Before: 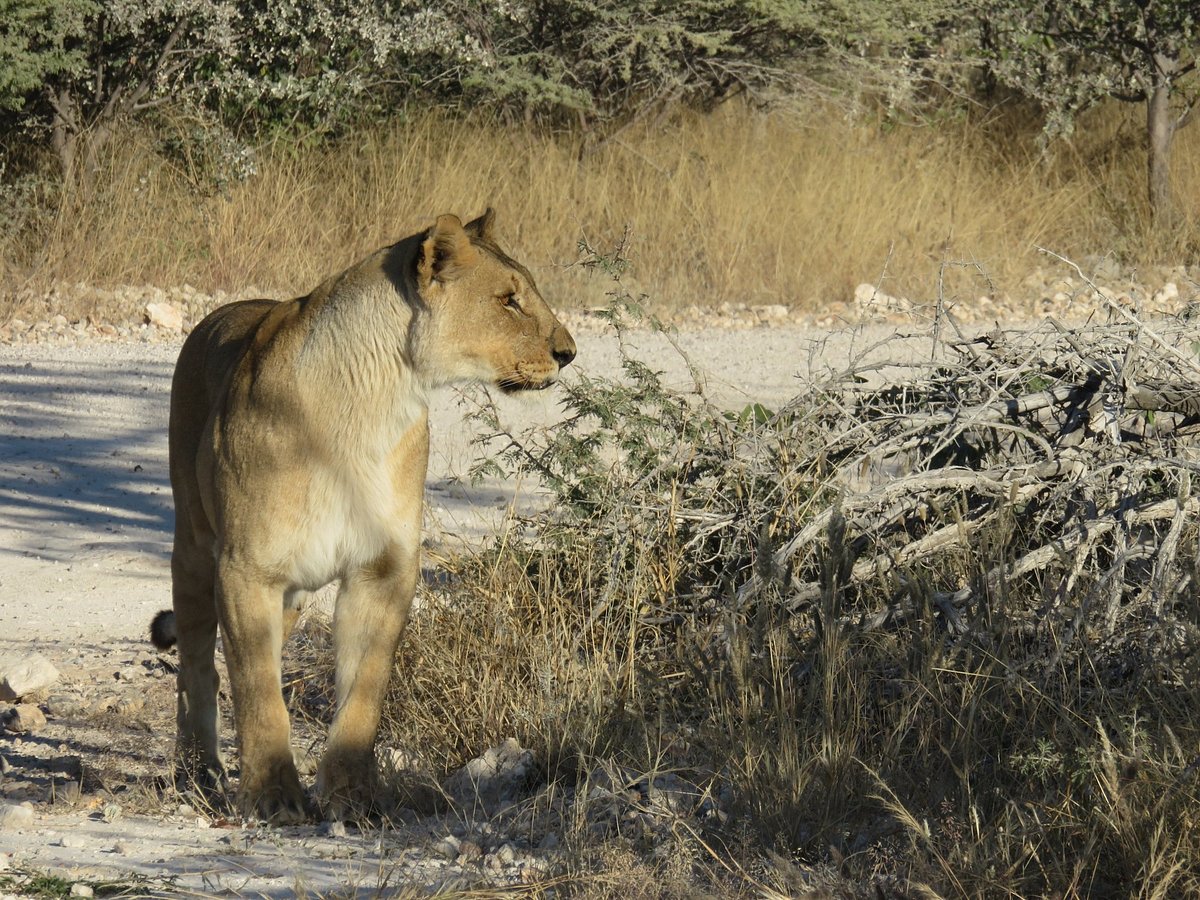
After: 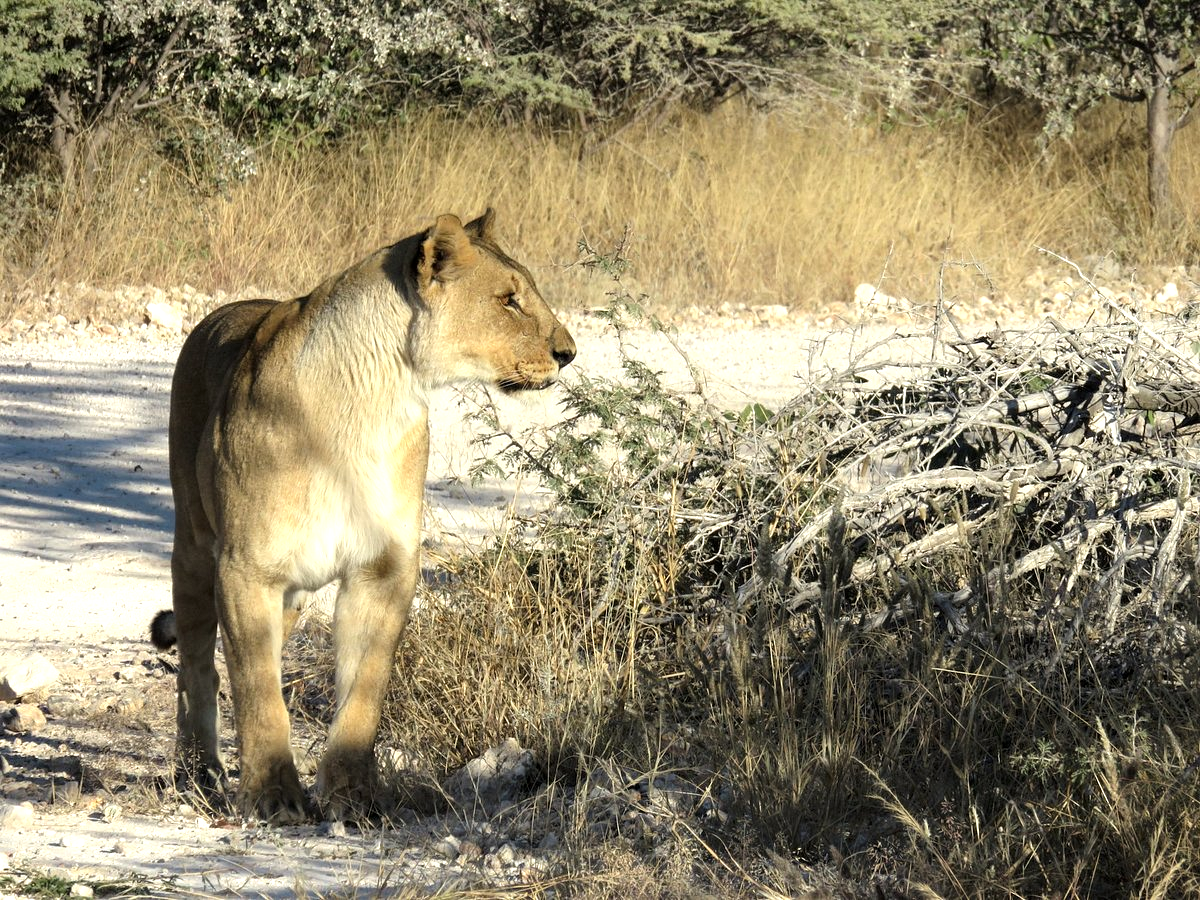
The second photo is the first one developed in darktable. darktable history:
local contrast: highlights 102%, shadows 101%, detail 119%, midtone range 0.2
tone equalizer: -8 EV -0.75 EV, -7 EV -0.732 EV, -6 EV -0.63 EV, -5 EV -0.366 EV, -3 EV 0.4 EV, -2 EV 0.6 EV, -1 EV 0.678 EV, +0 EV 0.767 EV
